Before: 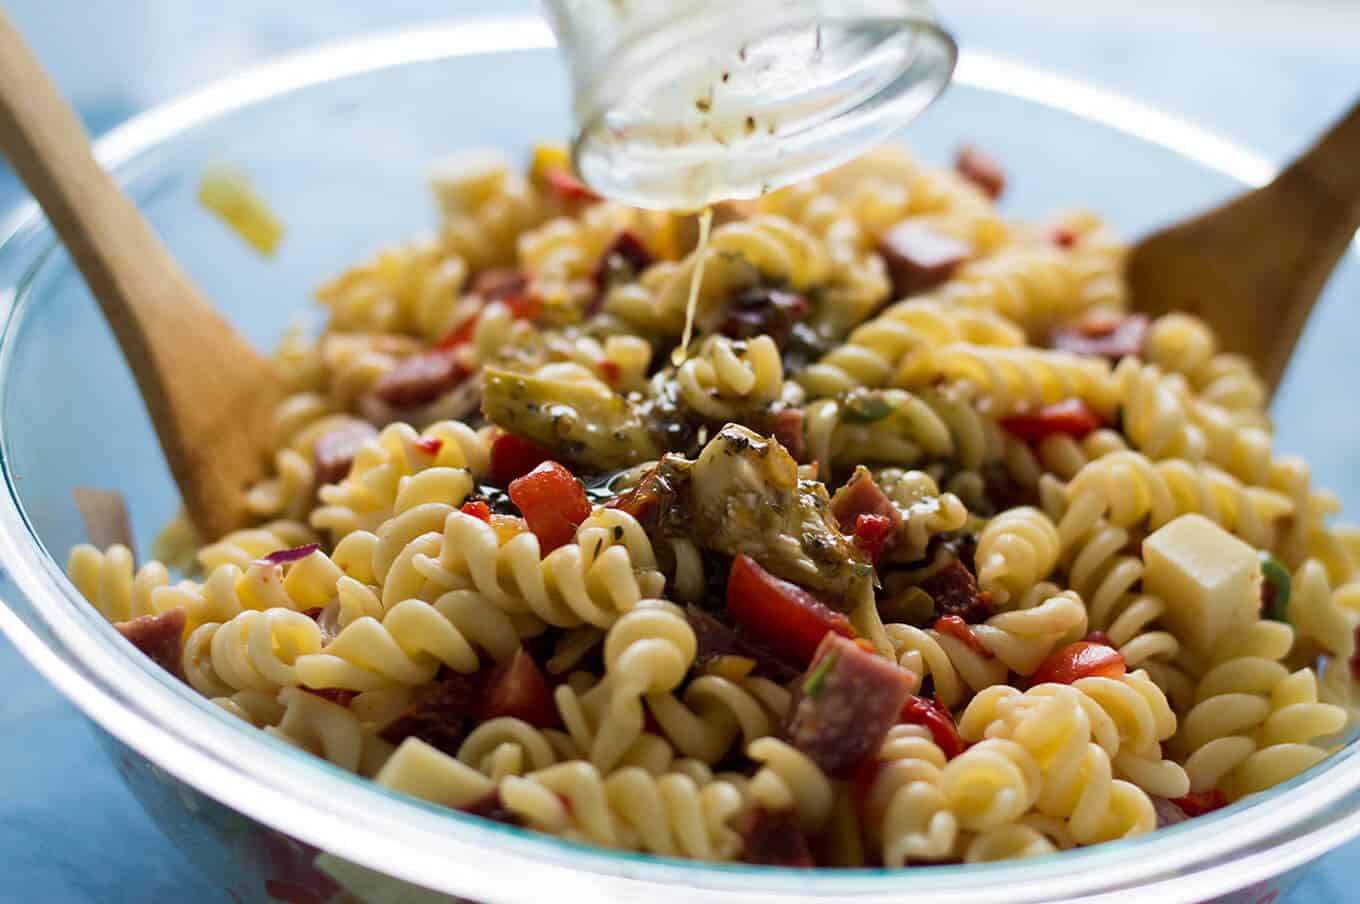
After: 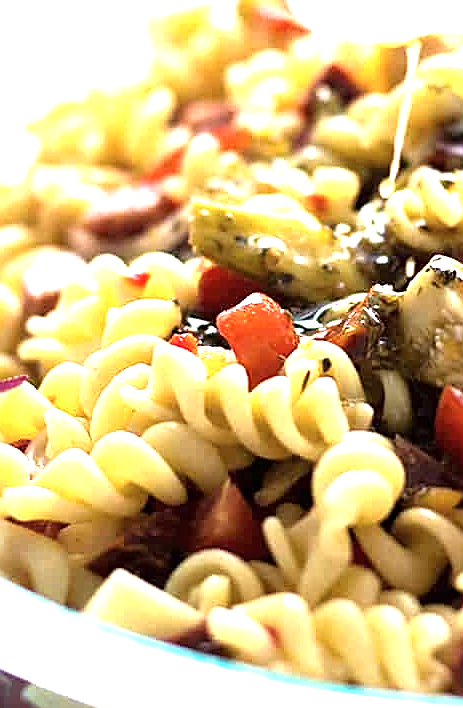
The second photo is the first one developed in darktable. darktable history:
crop and rotate: left 21.503%, top 18.645%, right 44.408%, bottom 2.975%
sharpen: on, module defaults
contrast brightness saturation: saturation -0.091
exposure: black level correction 0, exposure 1 EV, compensate exposure bias true, compensate highlight preservation false
tone equalizer: -8 EV -0.716 EV, -7 EV -0.67 EV, -6 EV -0.634 EV, -5 EV -0.375 EV, -3 EV 0.391 EV, -2 EV 0.6 EV, -1 EV 0.694 EV, +0 EV 0.756 EV
